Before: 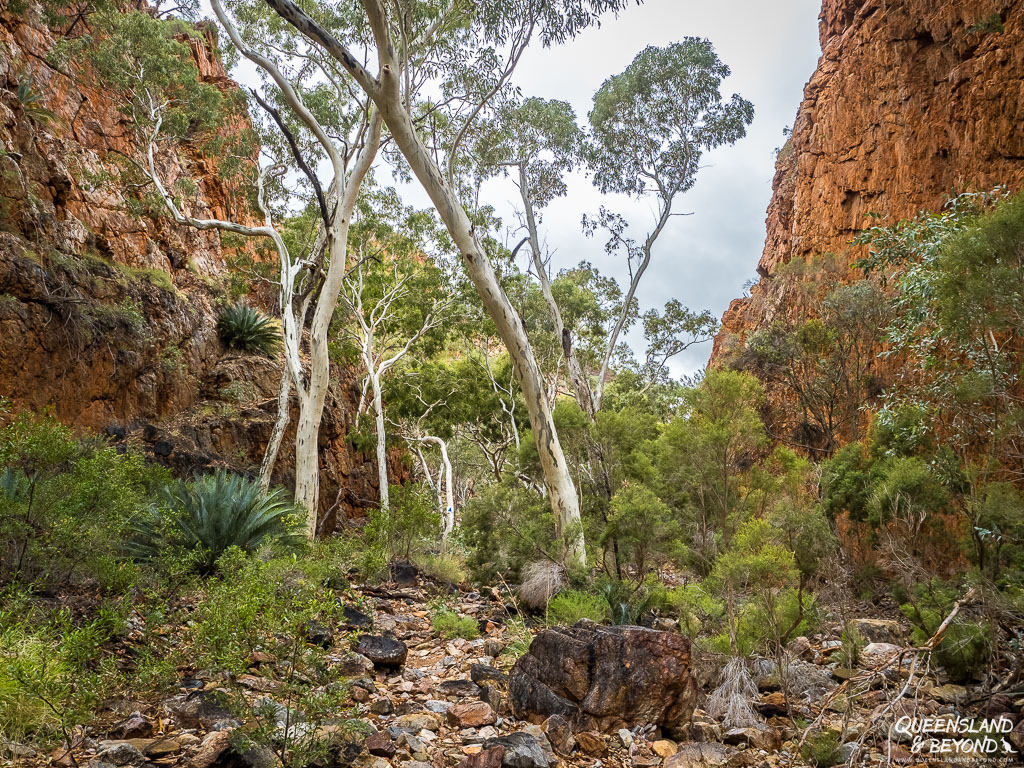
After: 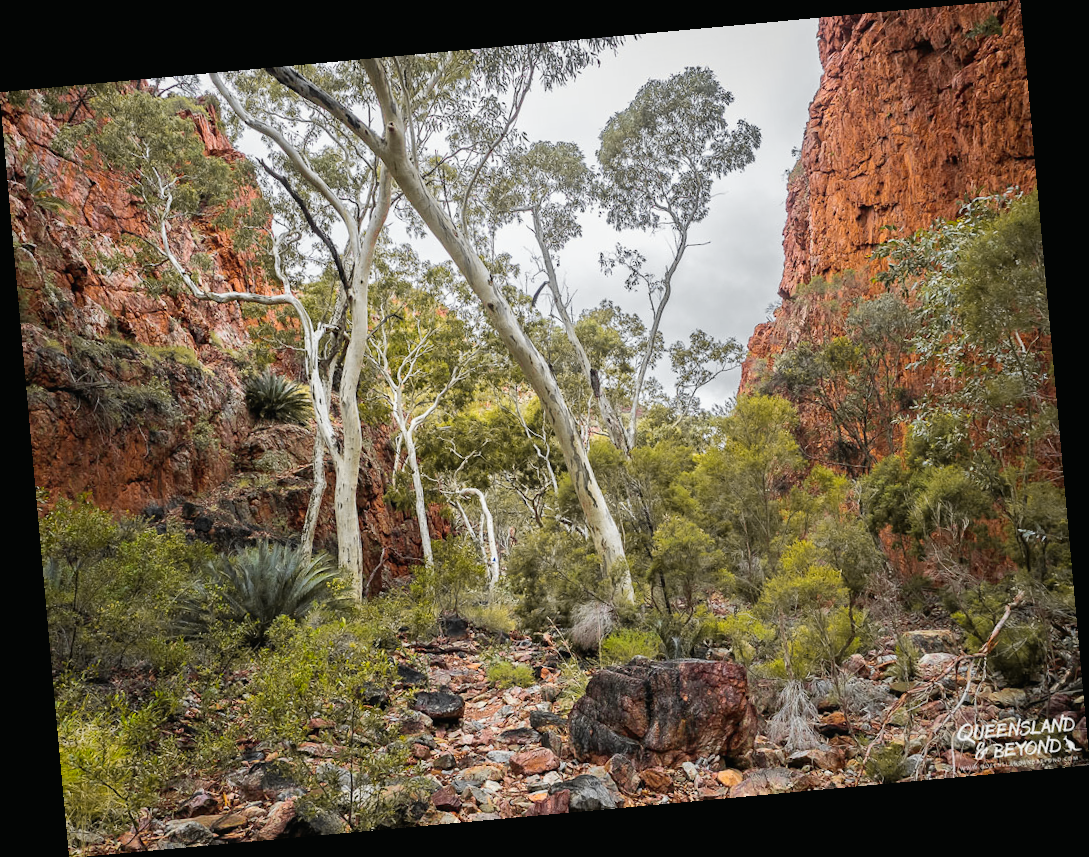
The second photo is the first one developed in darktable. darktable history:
rotate and perspective: rotation -5.2°, automatic cropping off
tone curve: curves: ch0 [(0, 0.012) (0.036, 0.035) (0.274, 0.288) (0.504, 0.536) (0.844, 0.84) (1, 0.983)]; ch1 [(0, 0) (0.389, 0.403) (0.462, 0.486) (0.499, 0.498) (0.511, 0.502) (0.536, 0.547) (0.567, 0.588) (0.626, 0.645) (0.749, 0.781) (1, 1)]; ch2 [(0, 0) (0.457, 0.486) (0.5, 0.5) (0.56, 0.551) (0.615, 0.607) (0.704, 0.732) (1, 1)], color space Lab, independent channels, preserve colors none
color balance: contrast -0.5%
